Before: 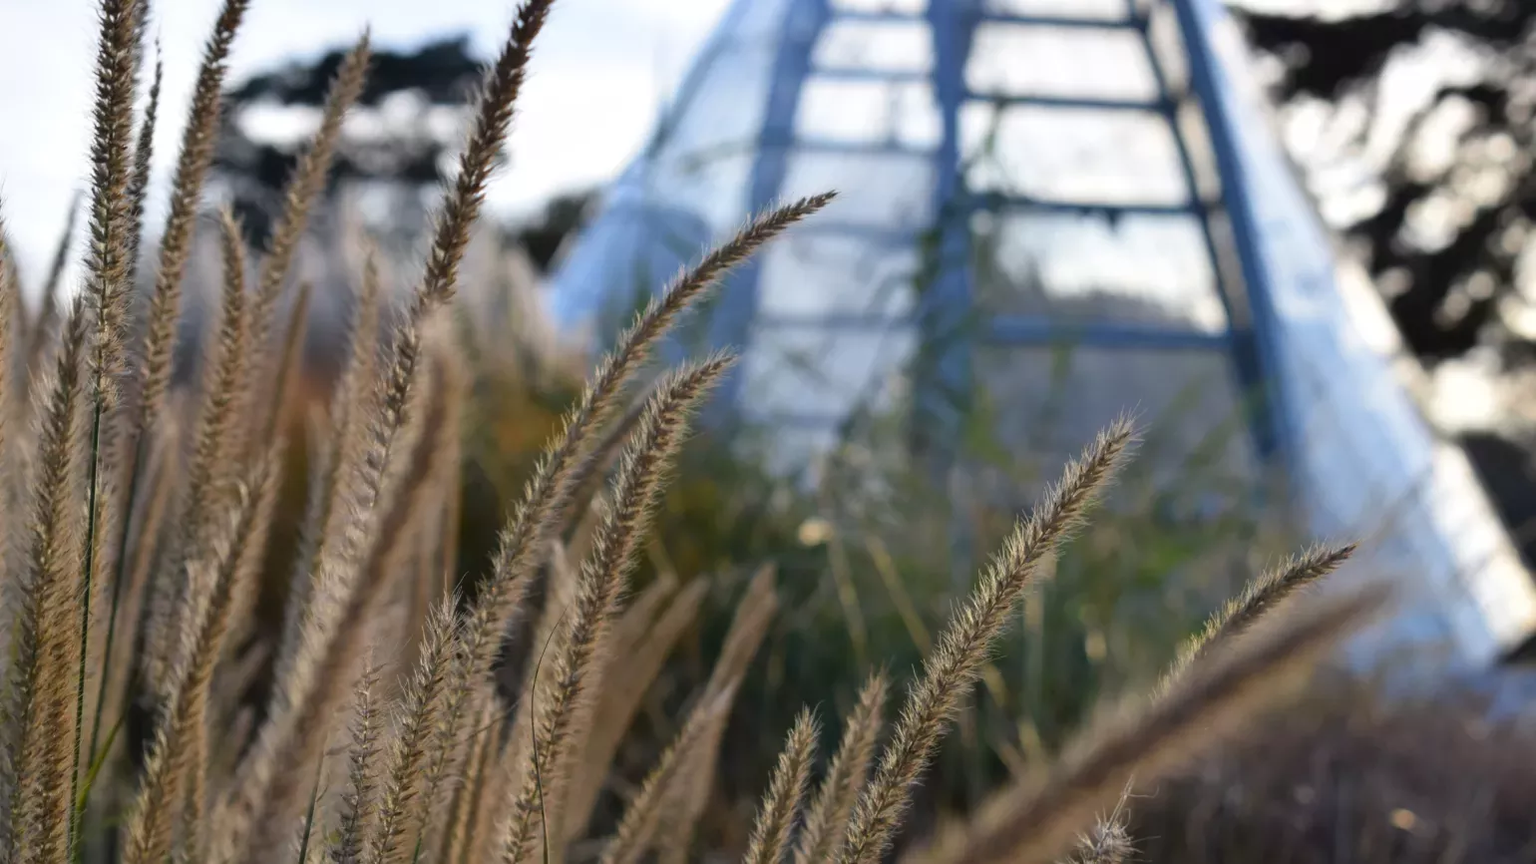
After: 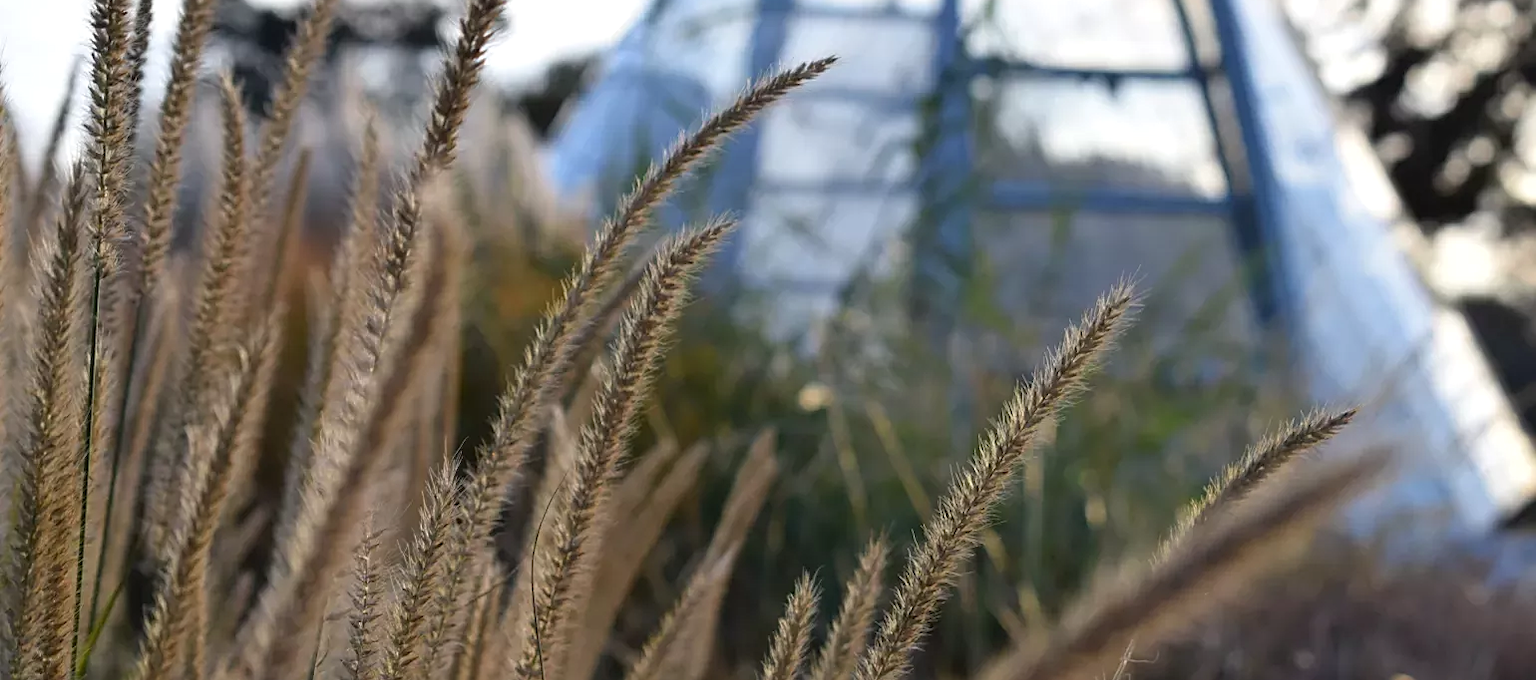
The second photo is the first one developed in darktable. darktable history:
crop and rotate: top 15.702%, bottom 5.533%
sharpen: on, module defaults
levels: levels [0, 0.492, 0.984]
